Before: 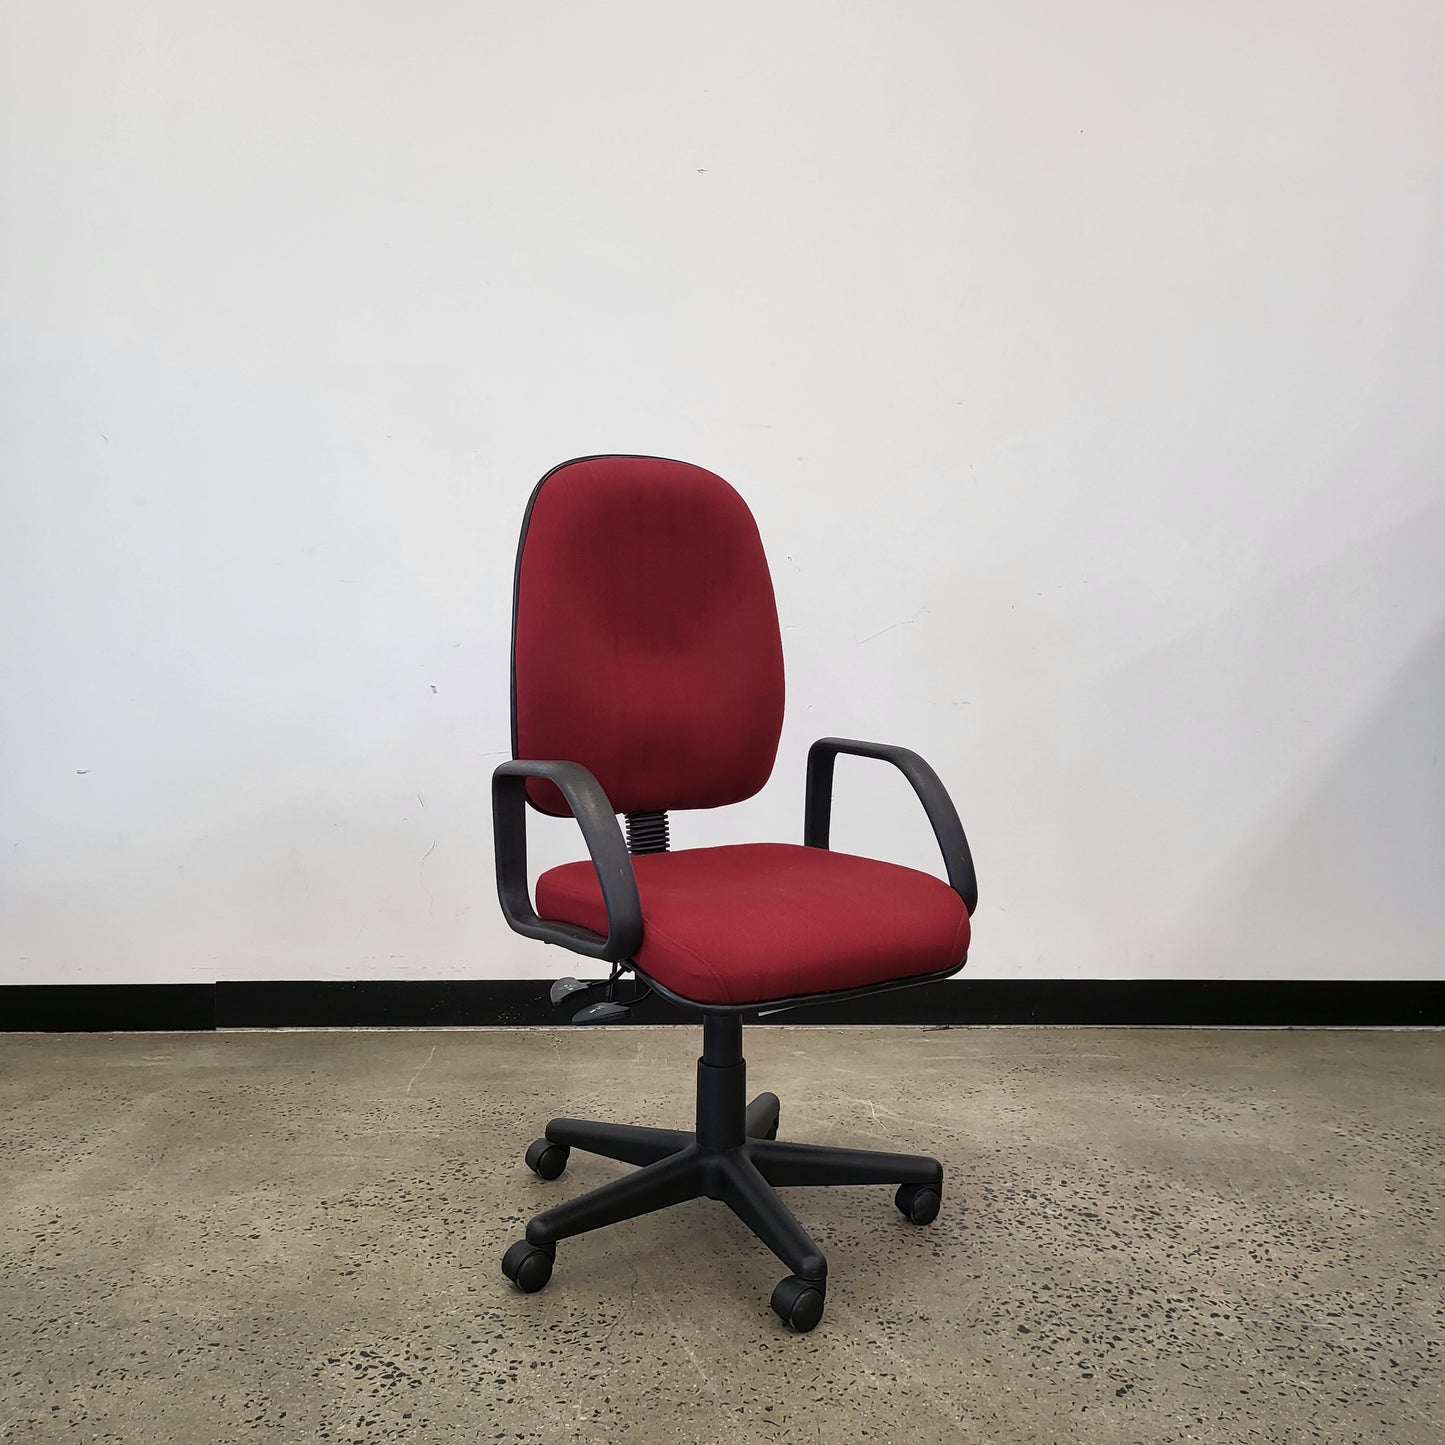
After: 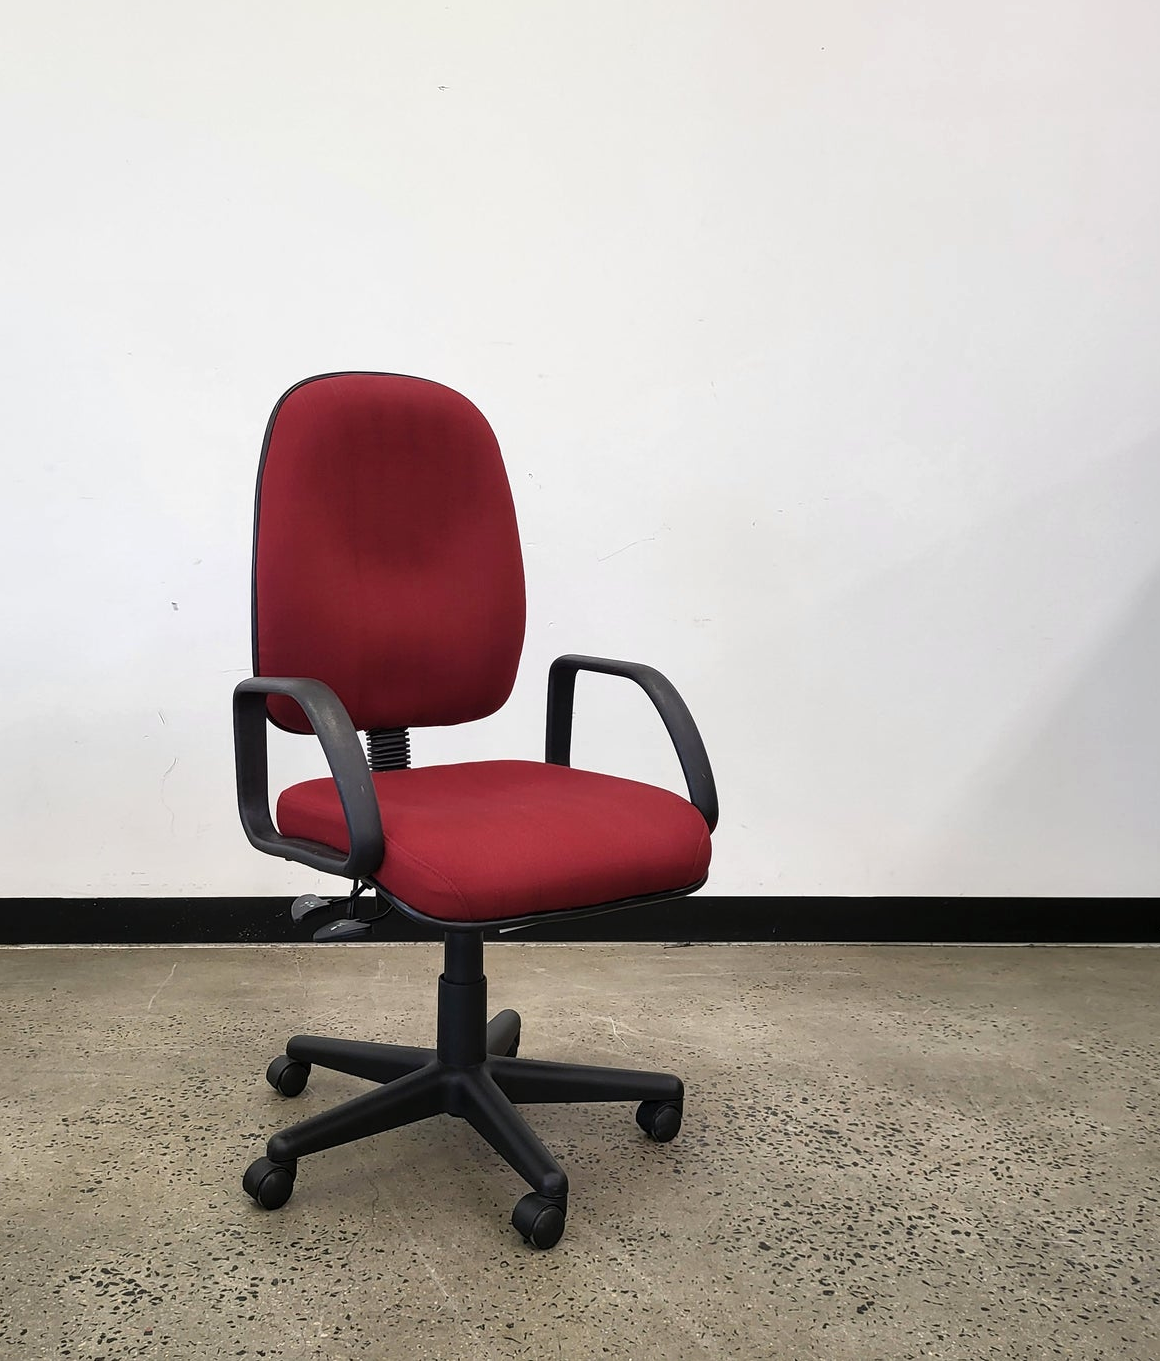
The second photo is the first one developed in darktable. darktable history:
color zones: curves: ch0 [(0.25, 0.5) (0.428, 0.473) (0.75, 0.5)]; ch1 [(0.243, 0.479) (0.398, 0.452) (0.75, 0.5)]
levels: levels [0, 0.476, 0.951]
crop and rotate: left 17.959%, top 5.771%, right 1.742%
white balance: emerald 1
